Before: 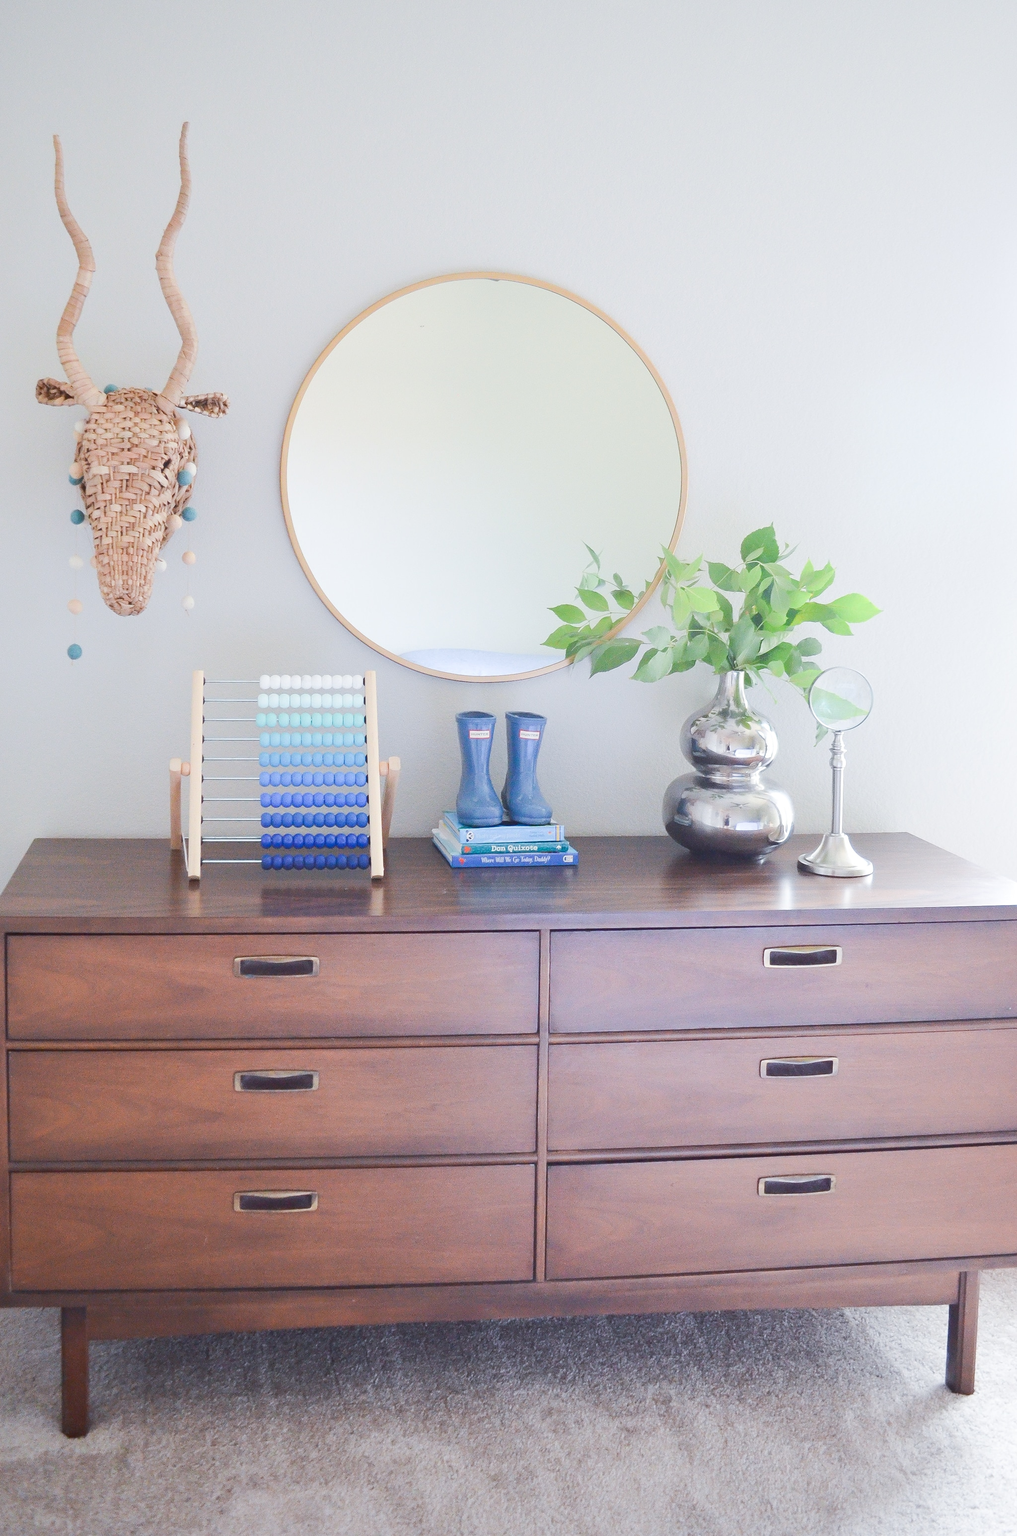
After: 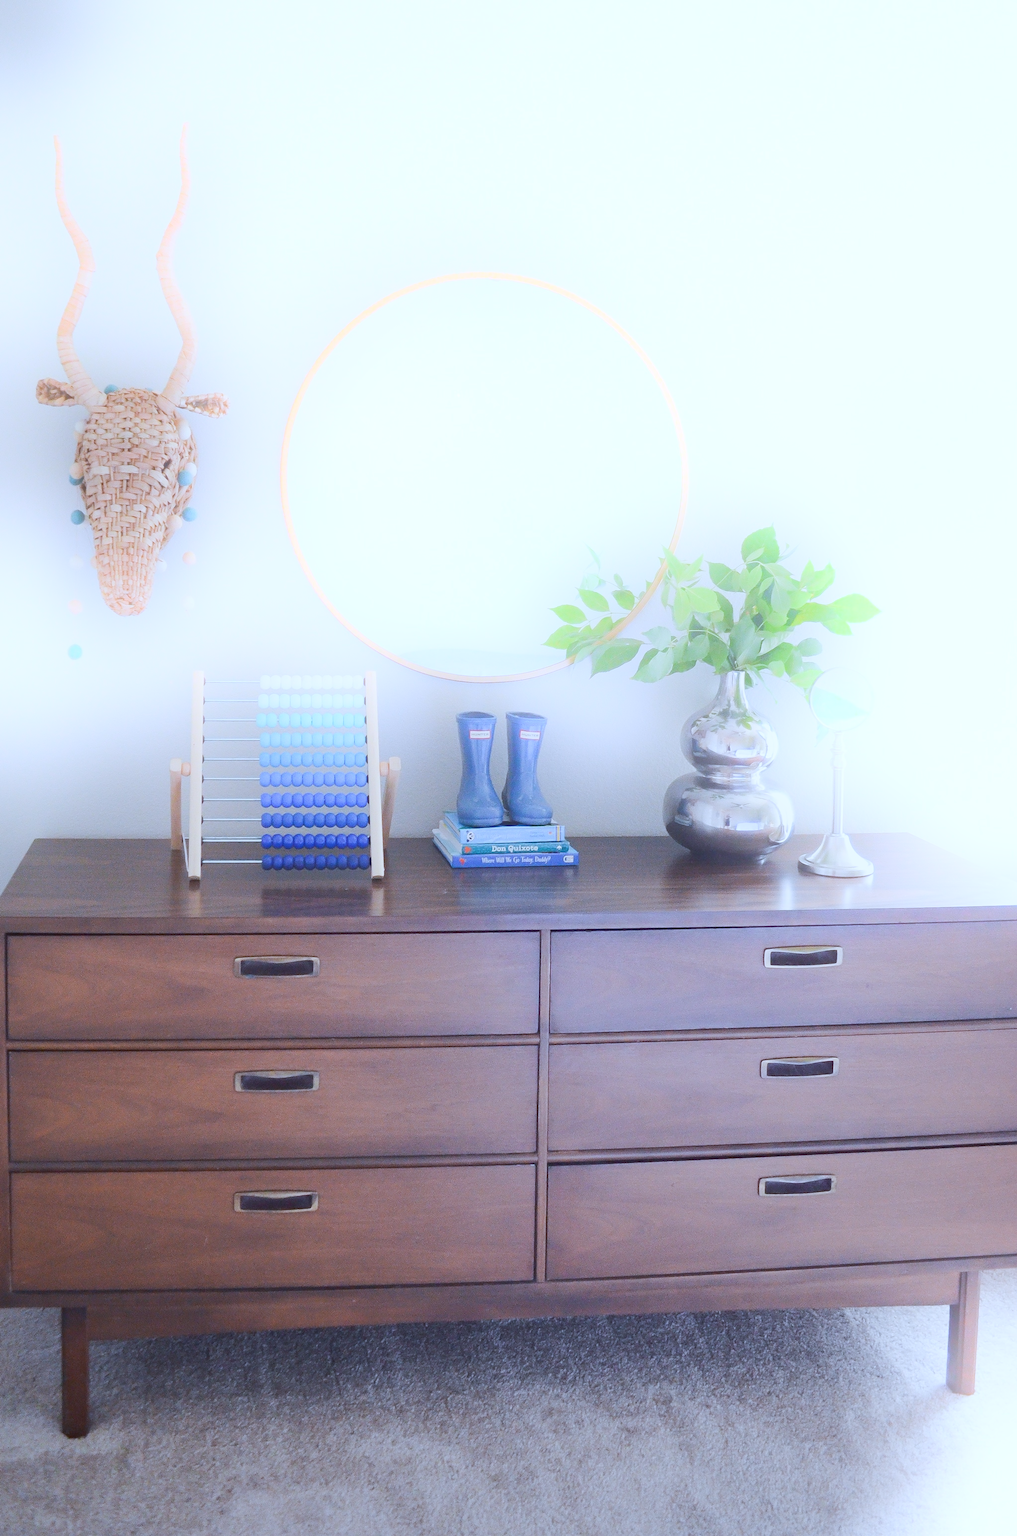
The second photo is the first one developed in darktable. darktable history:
white balance: red 0.931, blue 1.11
exposure: exposure -0.242 EV, compensate highlight preservation false
bloom: on, module defaults
